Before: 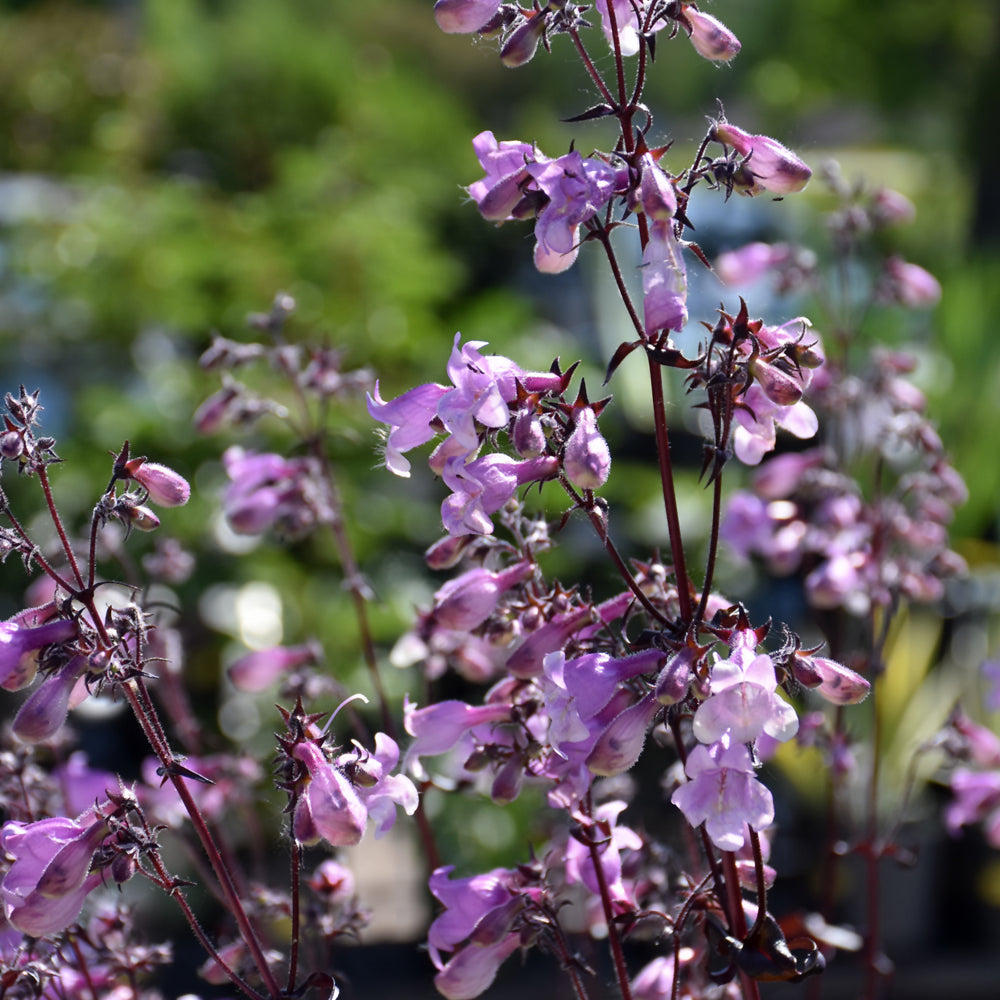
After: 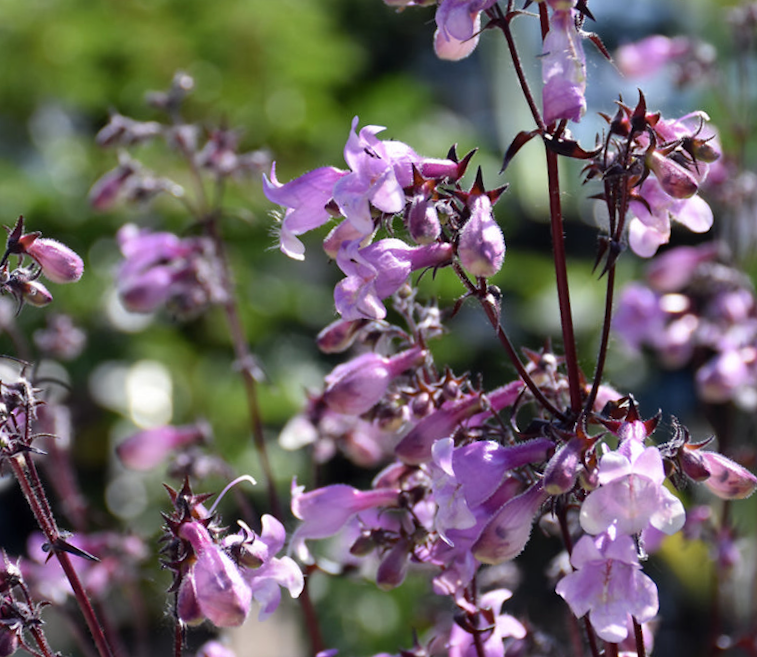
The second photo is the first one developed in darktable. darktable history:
crop and rotate: angle -3.37°, left 9.79%, top 20.73%, right 12.42%, bottom 11.82%
rotate and perspective: rotation -1.77°, lens shift (horizontal) 0.004, automatic cropping off
